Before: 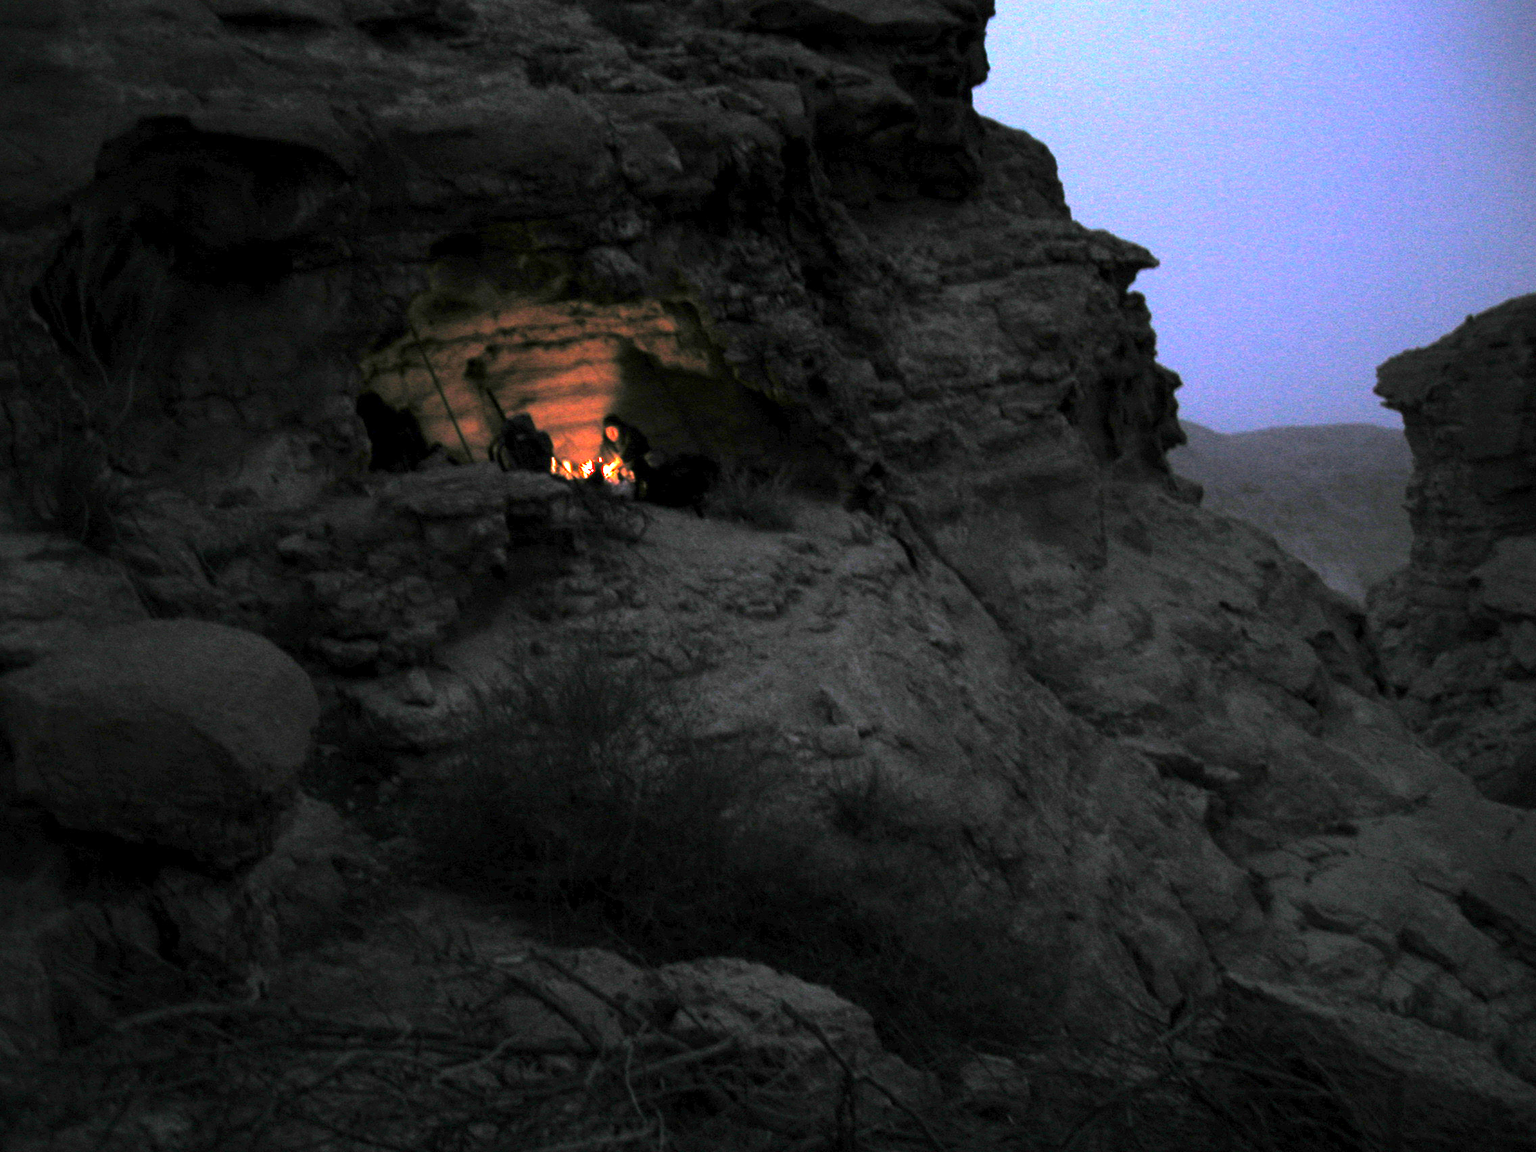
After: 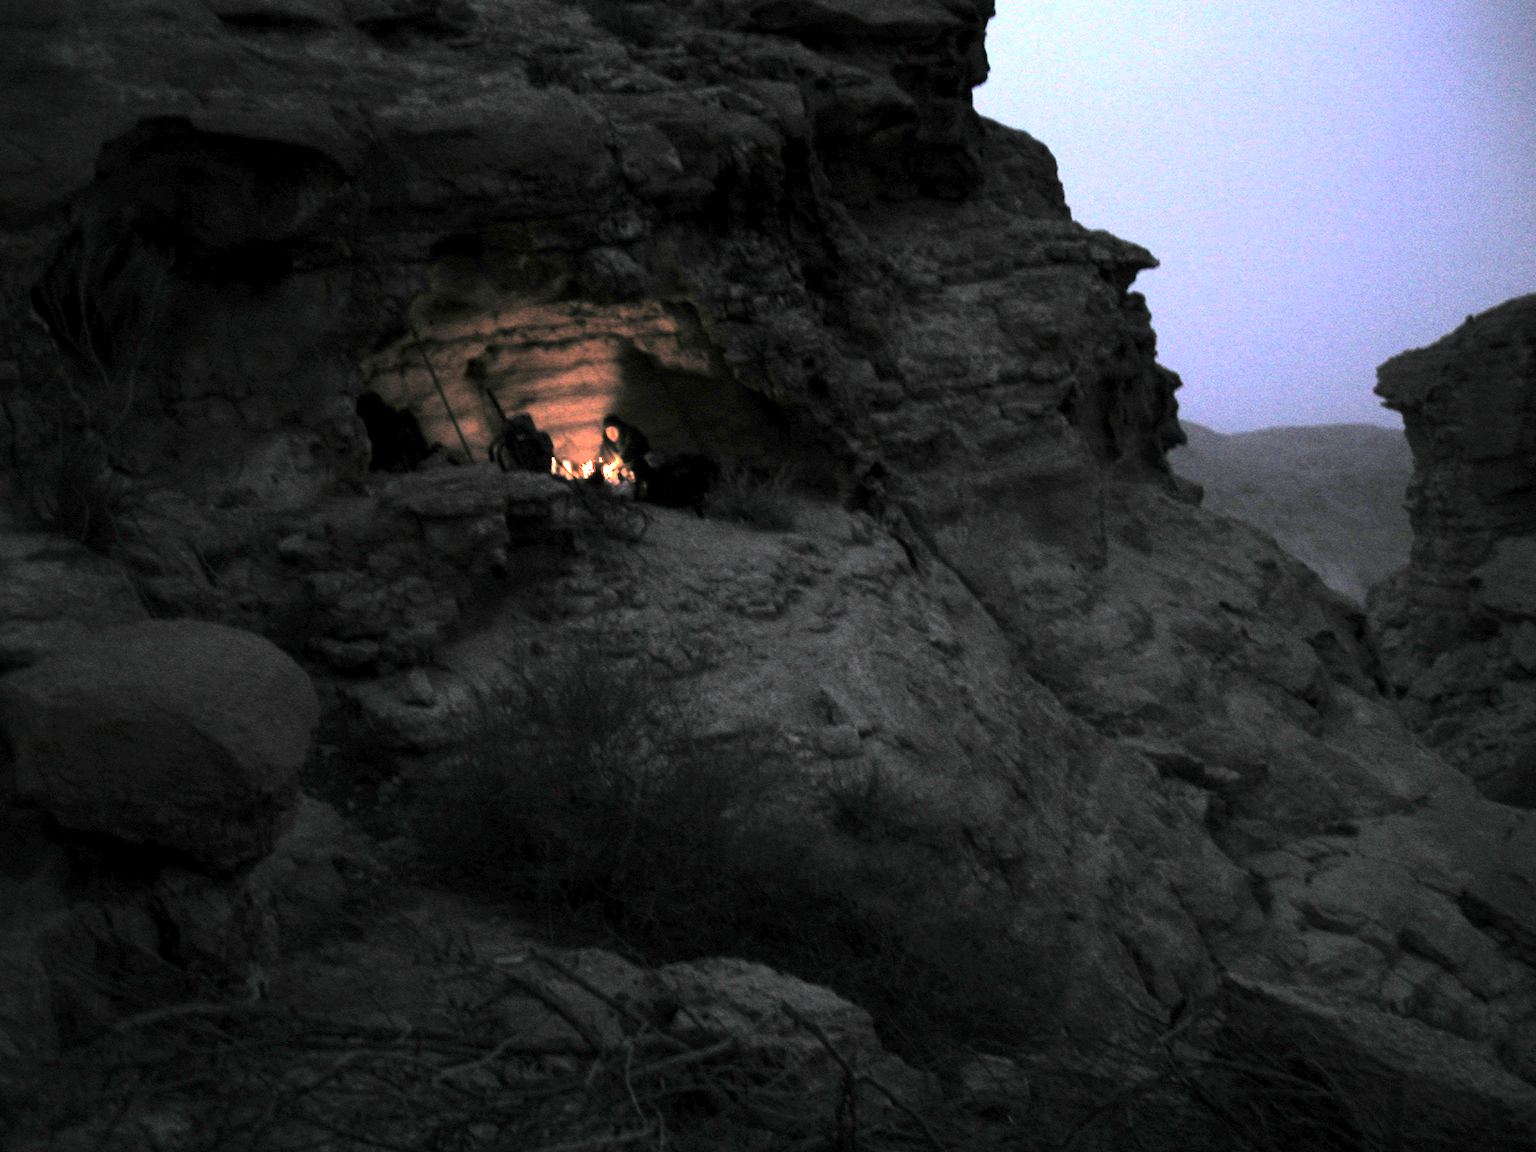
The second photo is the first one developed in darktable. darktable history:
shadows and highlights: shadows -11.56, white point adjustment 3.9, highlights 28.44
contrast brightness saturation: contrast 0.1, saturation -0.288
haze removal: strength -0.046, compatibility mode true, adaptive false
exposure: exposure 0.202 EV, compensate highlight preservation false
